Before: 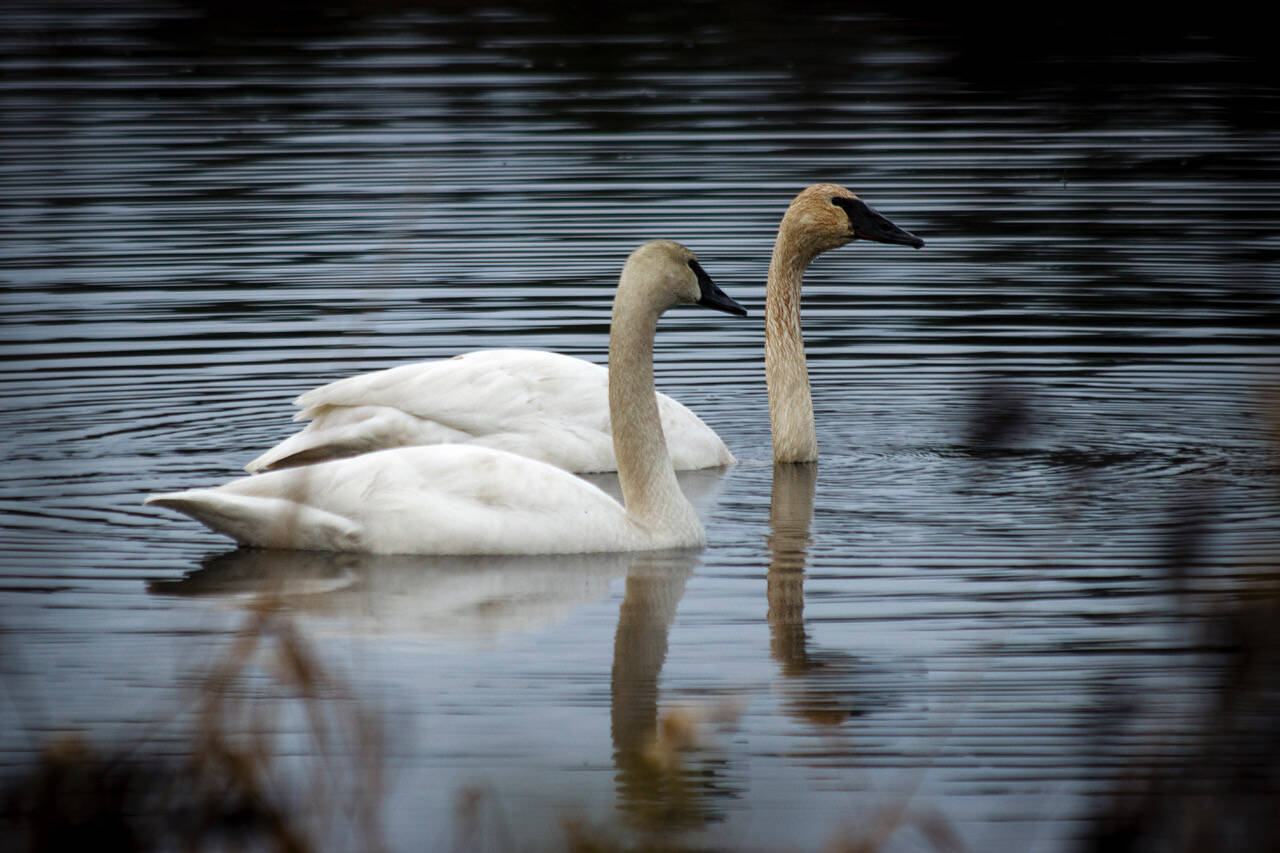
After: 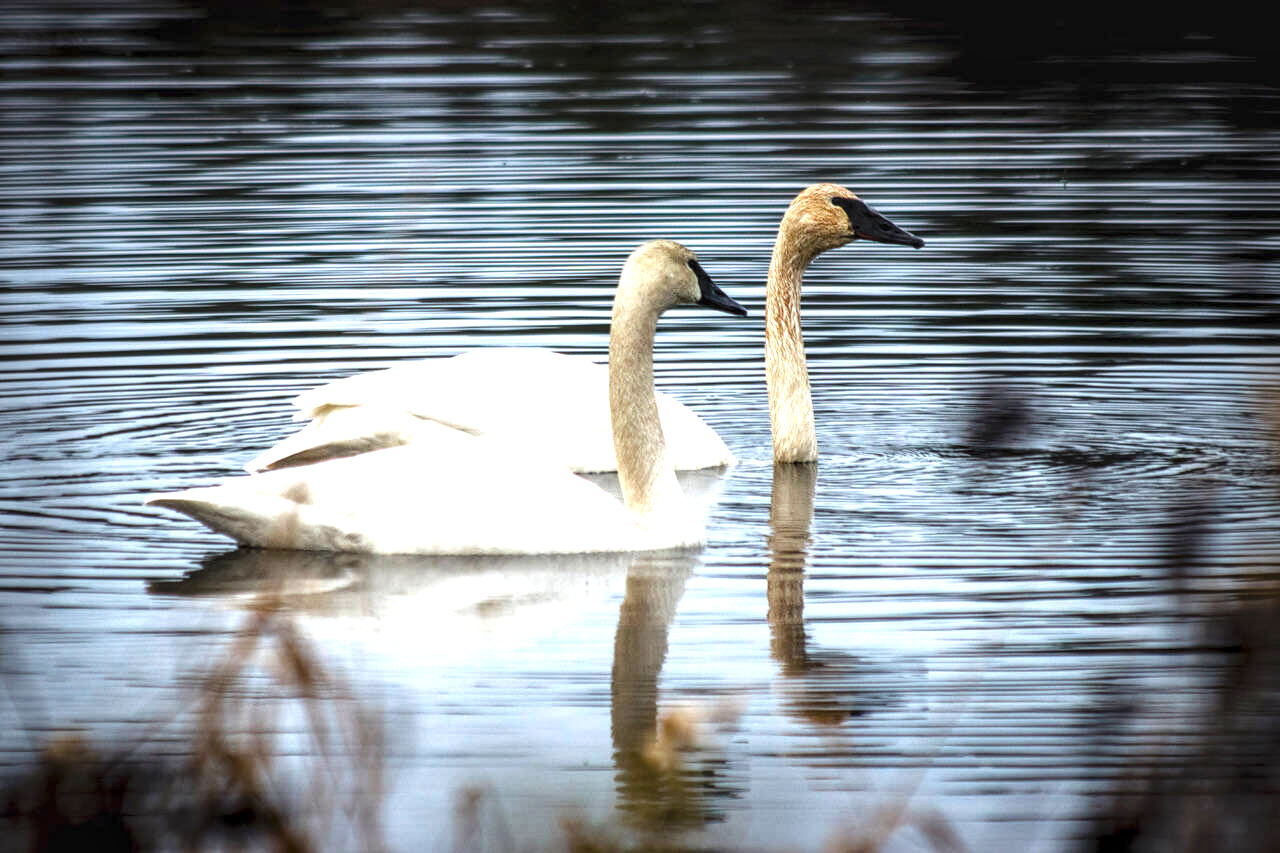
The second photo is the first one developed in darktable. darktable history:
exposure: black level correction -0.002, exposure 1.35 EV, compensate highlight preservation false
local contrast: highlights 40%, shadows 60%, detail 136%, midtone range 0.514
contrast brightness saturation: contrast 0.04, saturation 0.07
